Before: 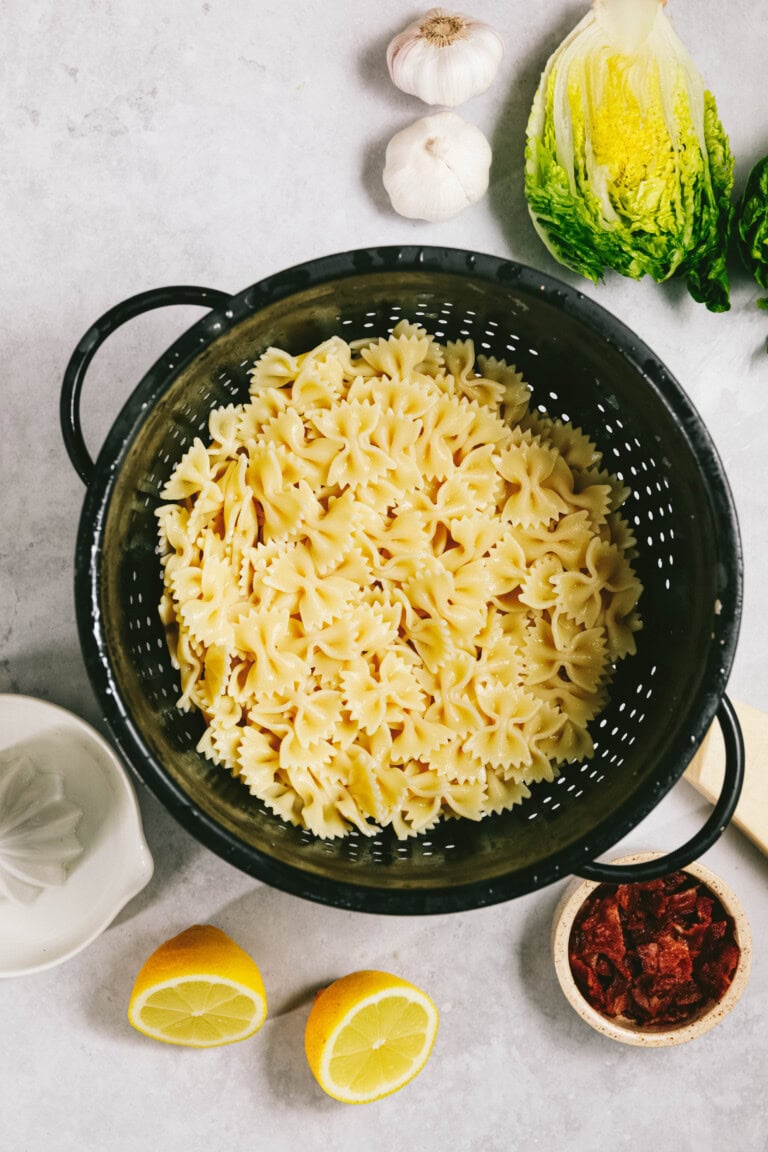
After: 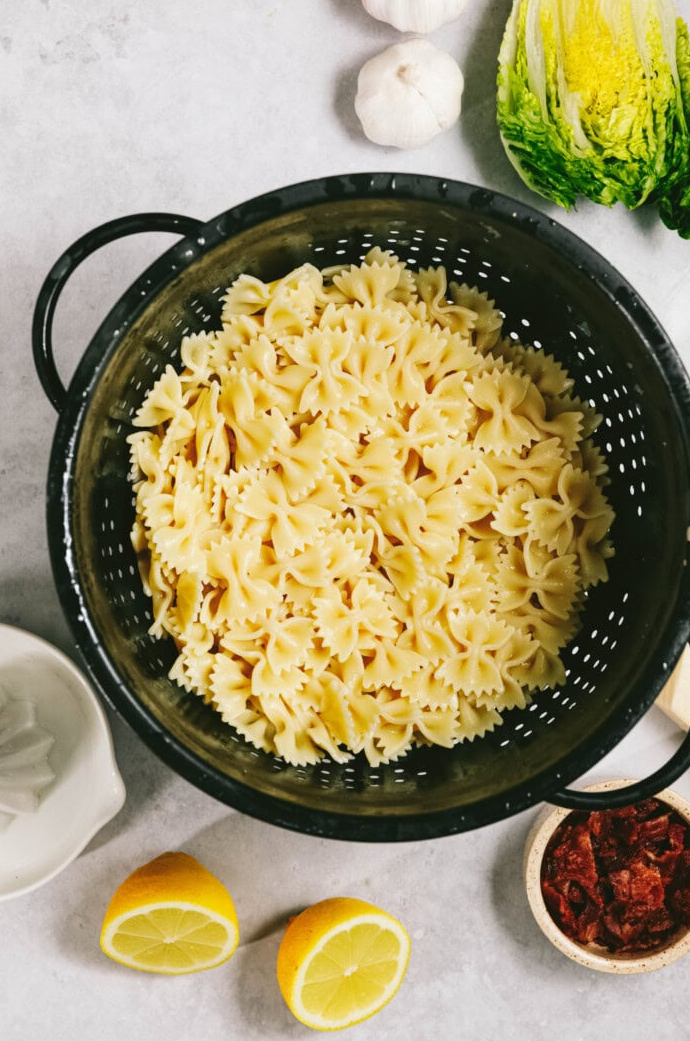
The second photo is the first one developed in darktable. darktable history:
crop: left 3.718%, top 6.366%, right 6.349%, bottom 3.246%
